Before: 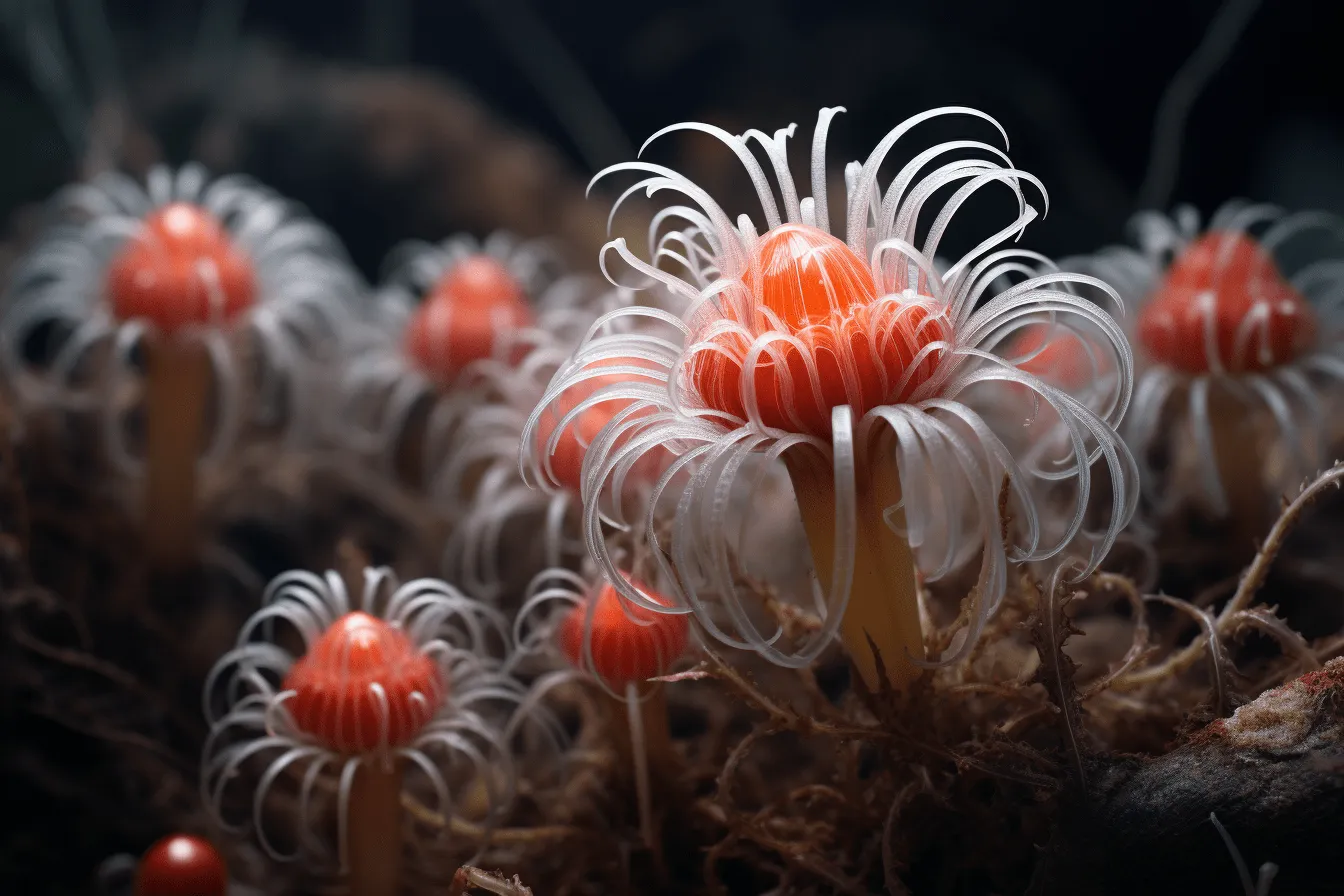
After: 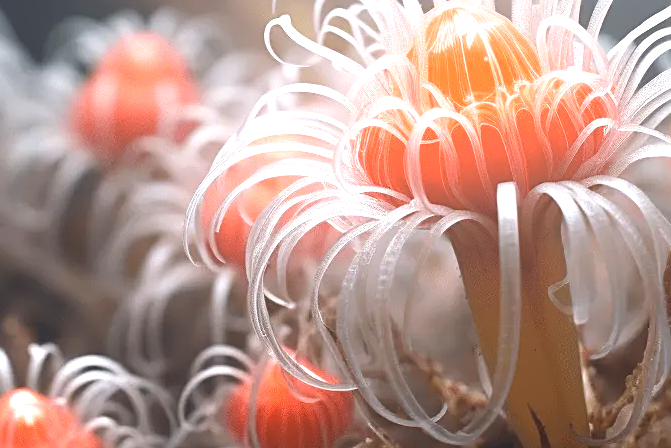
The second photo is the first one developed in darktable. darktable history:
exposure: exposure 0.6 EV, compensate highlight preservation false
bloom: size 38%, threshold 95%, strength 30%
tone equalizer: -8 EV -0.417 EV, -7 EV -0.389 EV, -6 EV -0.333 EV, -5 EV -0.222 EV, -3 EV 0.222 EV, -2 EV 0.333 EV, -1 EV 0.389 EV, +0 EV 0.417 EV, edges refinement/feathering 500, mask exposure compensation -1.57 EV, preserve details no
sharpen: on, module defaults
crop: left 25%, top 25%, right 25%, bottom 25%
